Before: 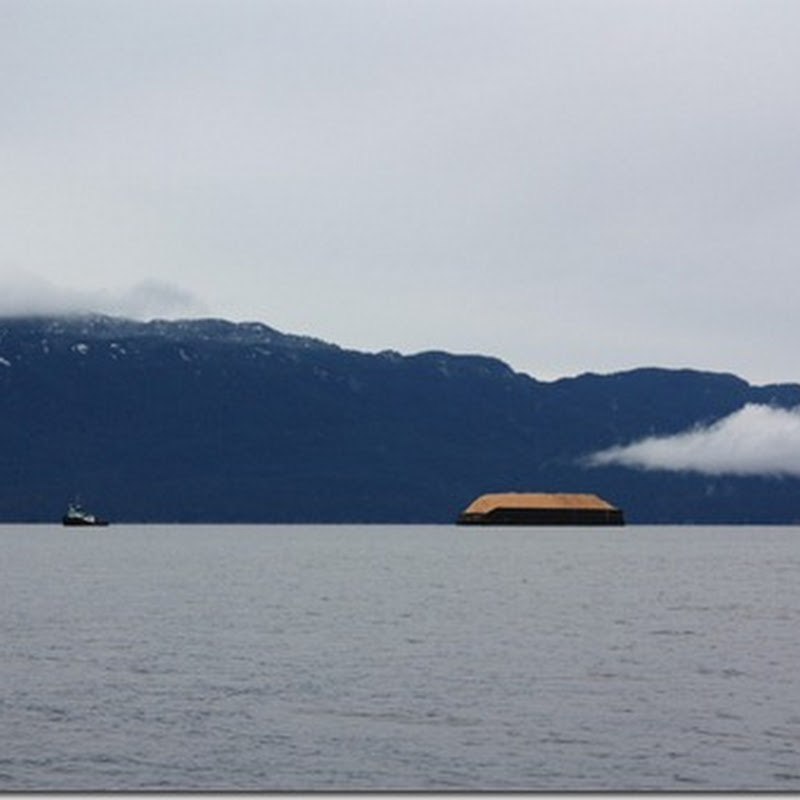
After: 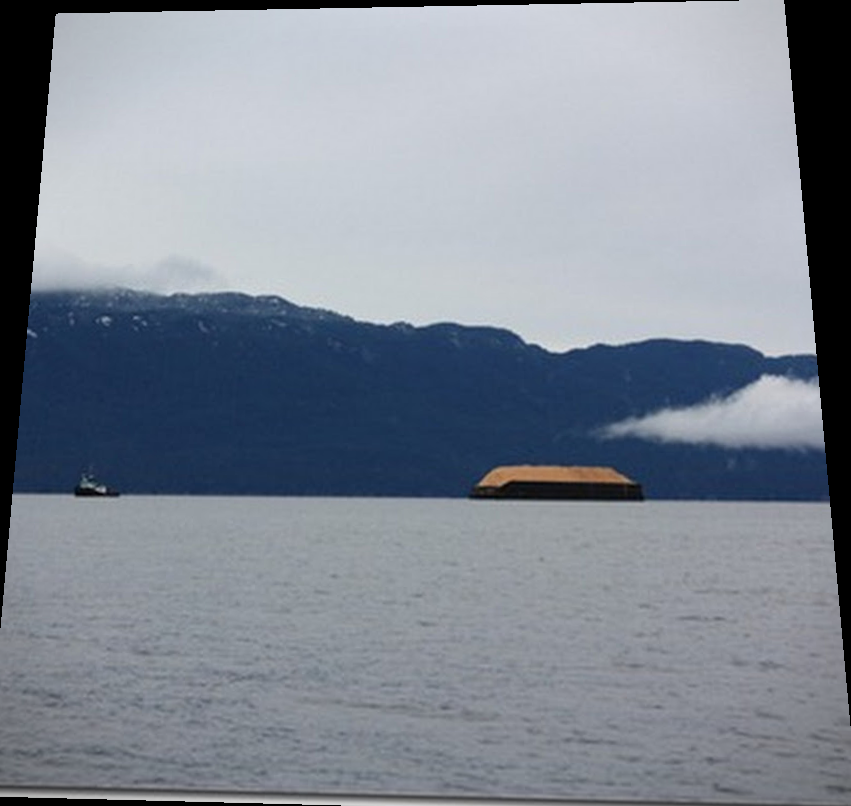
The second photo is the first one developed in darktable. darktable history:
crop and rotate: left 1.774%, right 0.633%, bottom 1.28%
rotate and perspective: rotation 0.128°, lens shift (vertical) -0.181, lens shift (horizontal) -0.044, shear 0.001, automatic cropping off
vignetting: fall-off start 100%, fall-off radius 64.94%, automatic ratio true, unbound false
tone equalizer: on, module defaults
